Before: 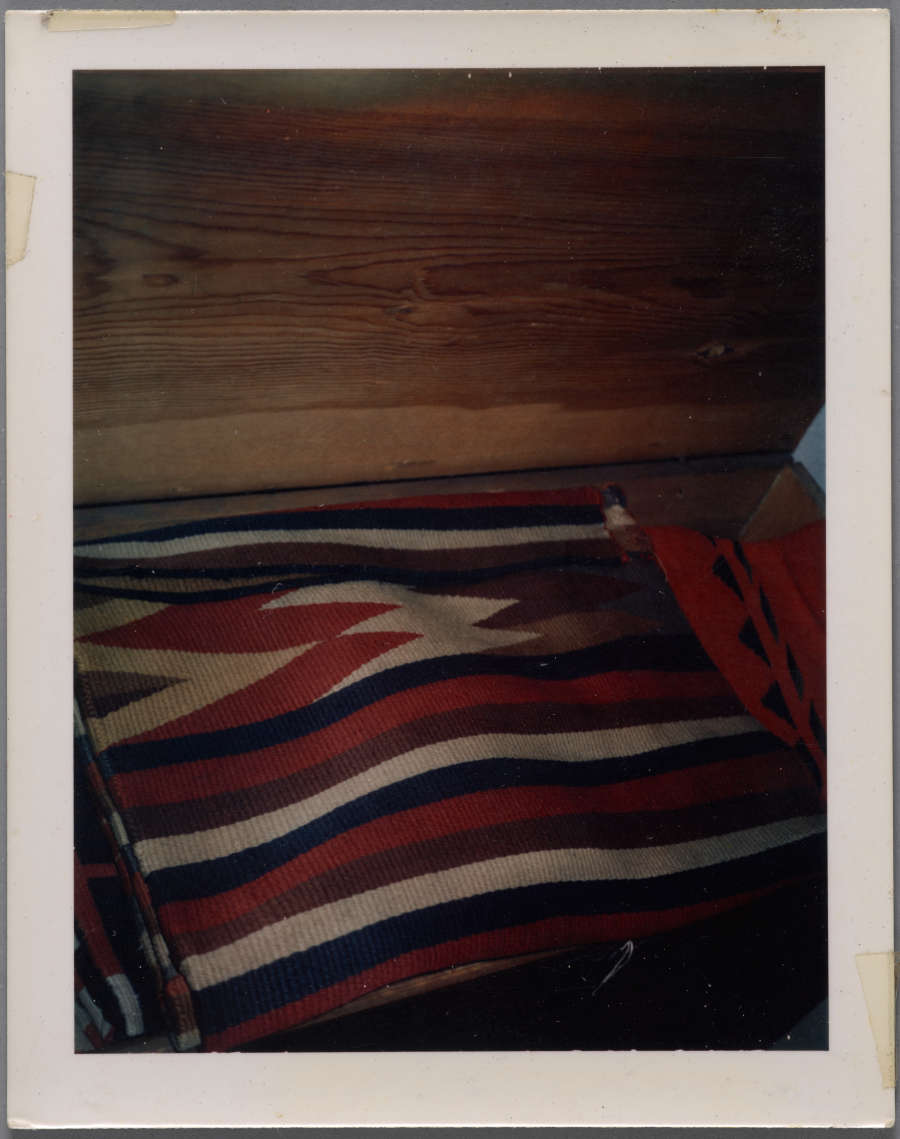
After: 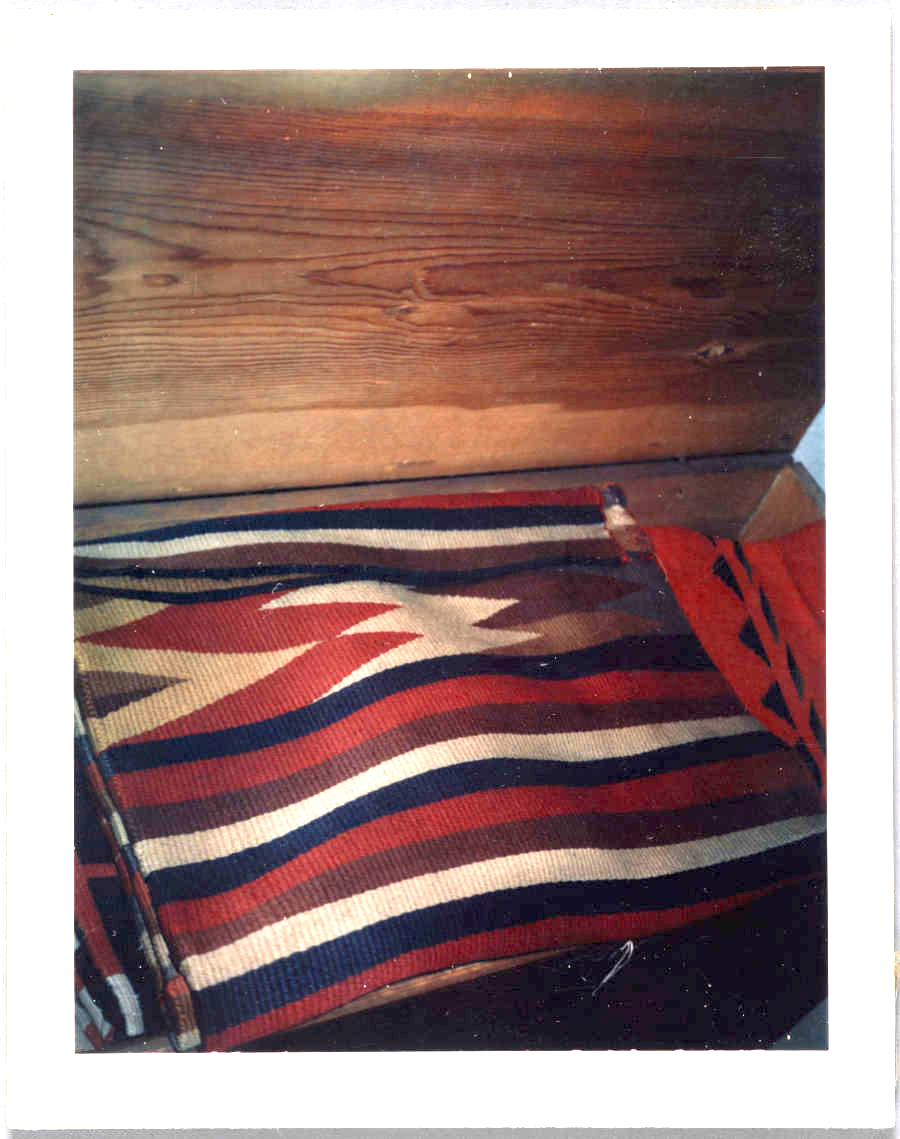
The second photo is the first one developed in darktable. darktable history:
exposure: black level correction 0.001, exposure 2.521 EV, compensate highlight preservation false
